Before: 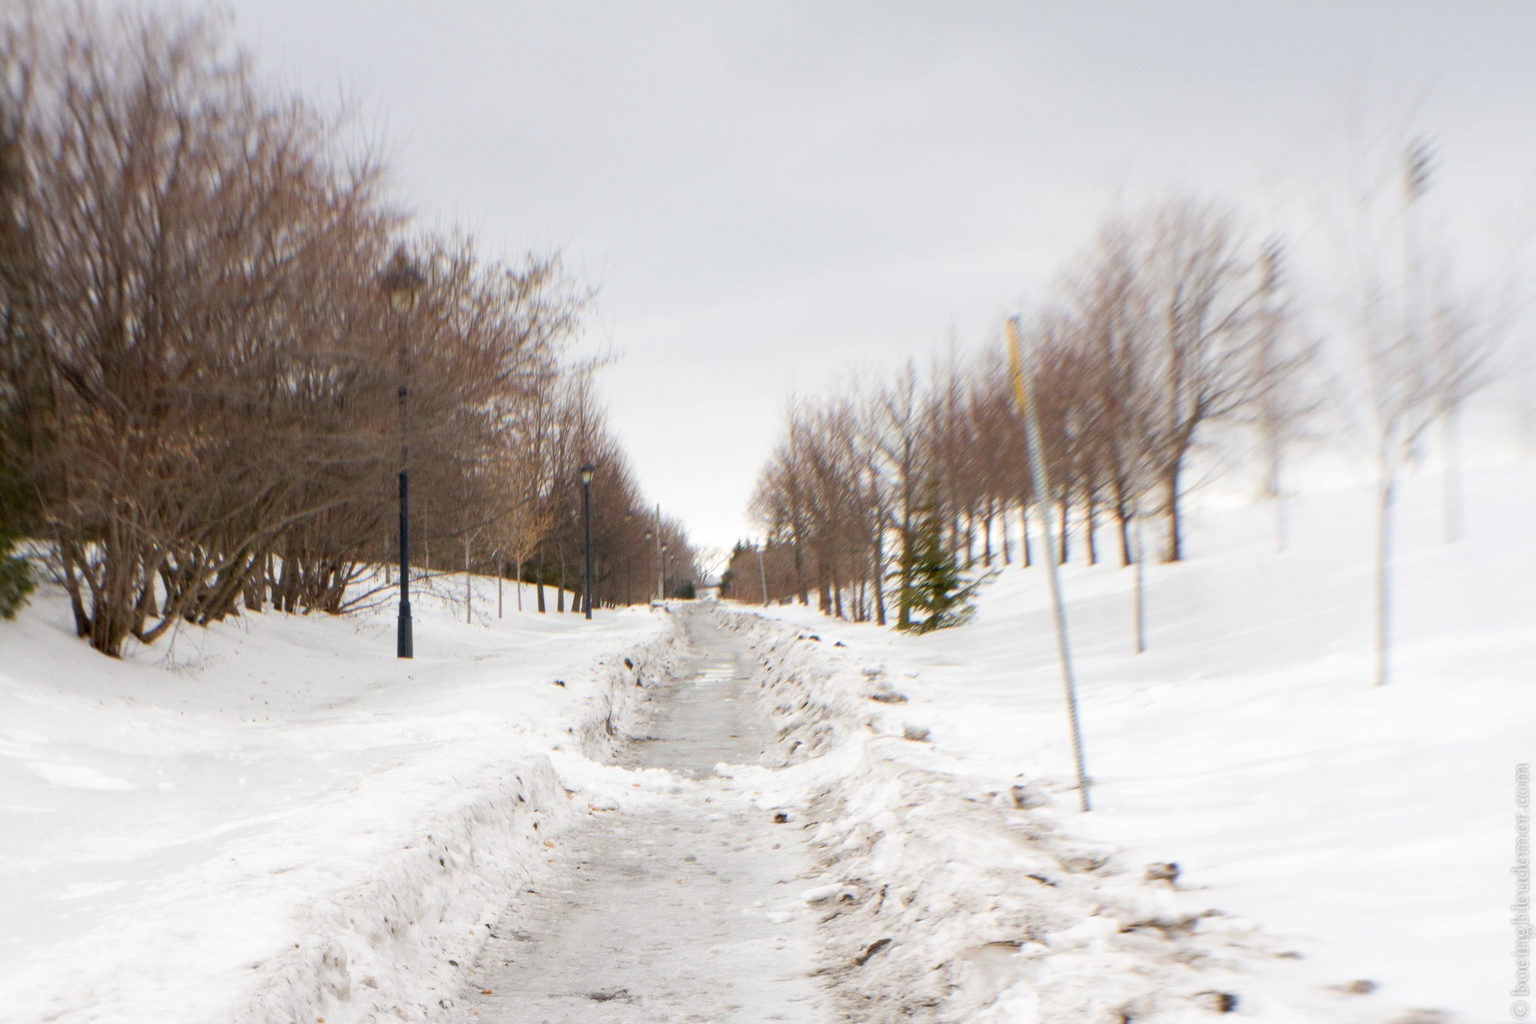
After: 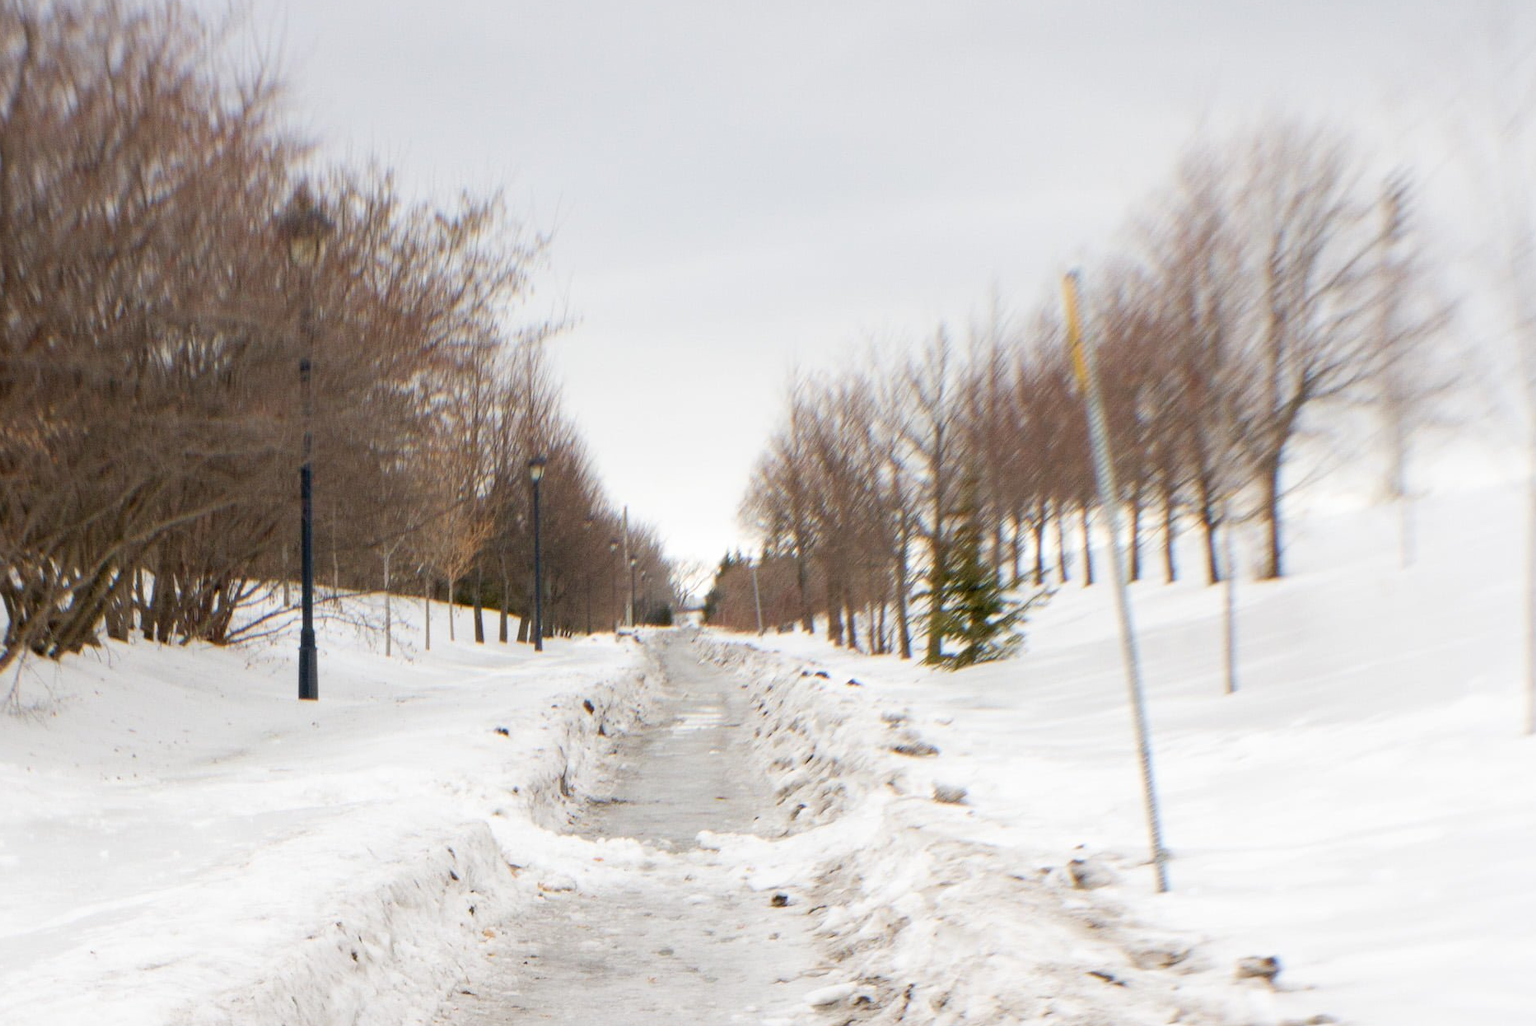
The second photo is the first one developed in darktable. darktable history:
crop and rotate: left 10.413%, top 9.823%, right 9.865%, bottom 10.241%
